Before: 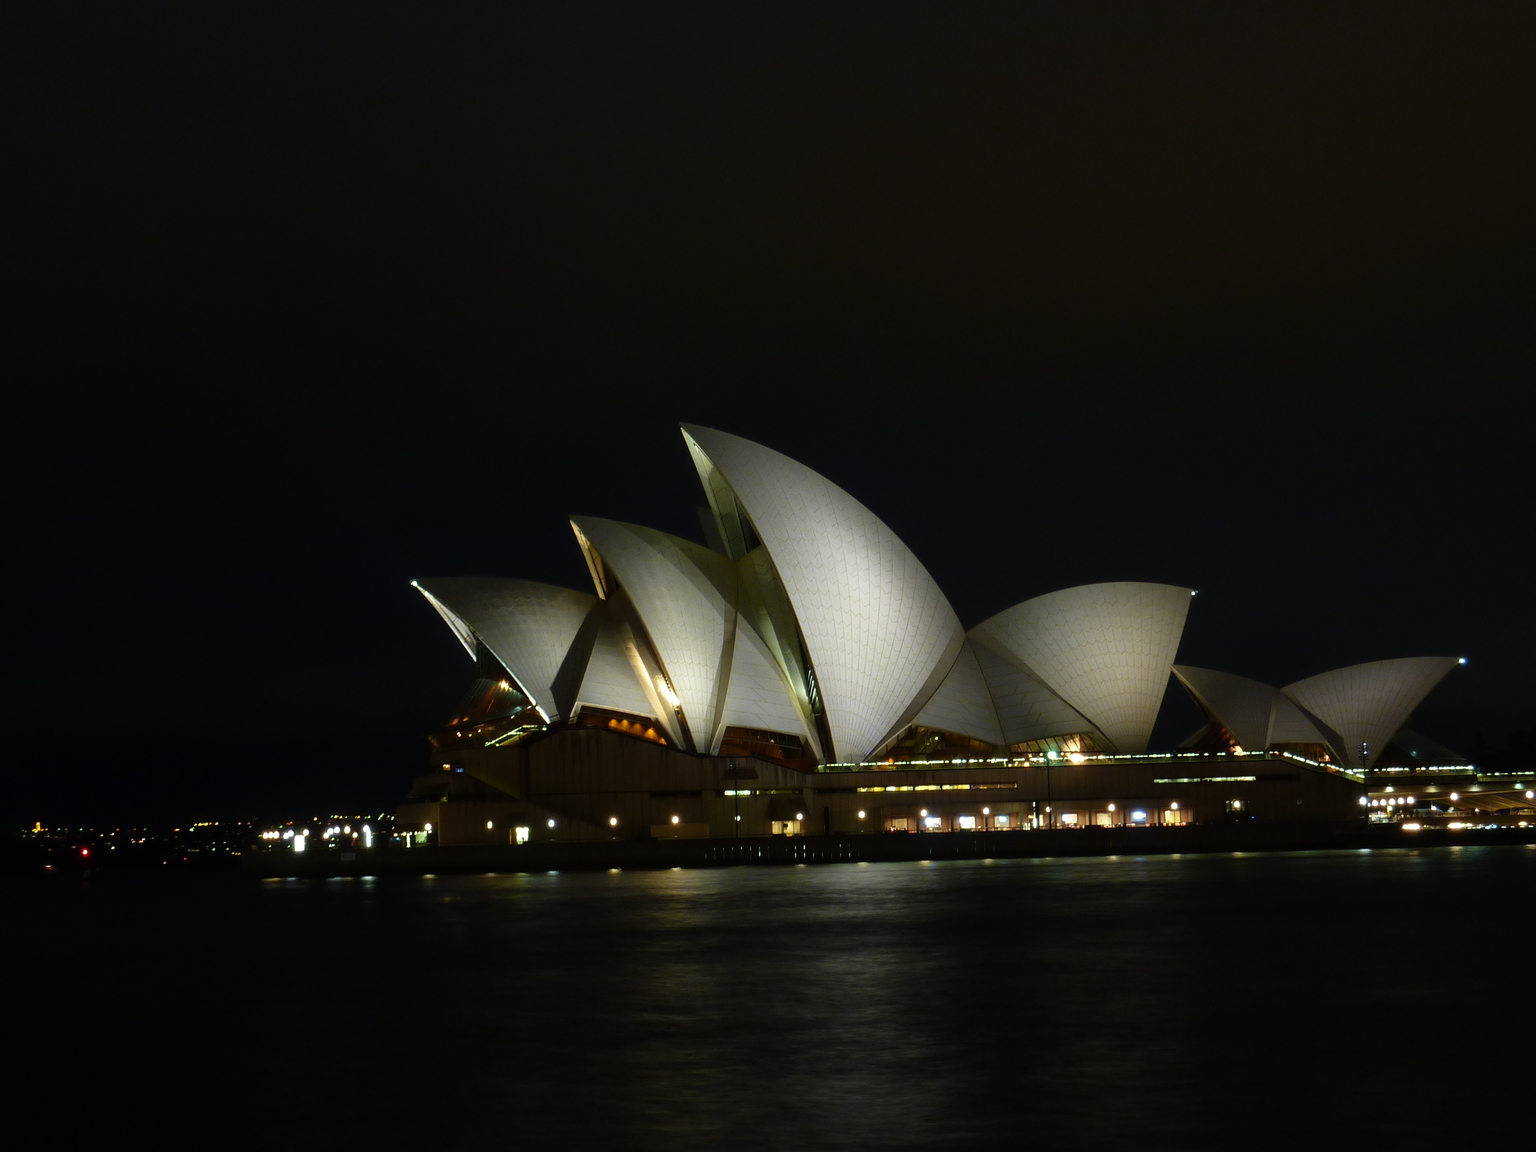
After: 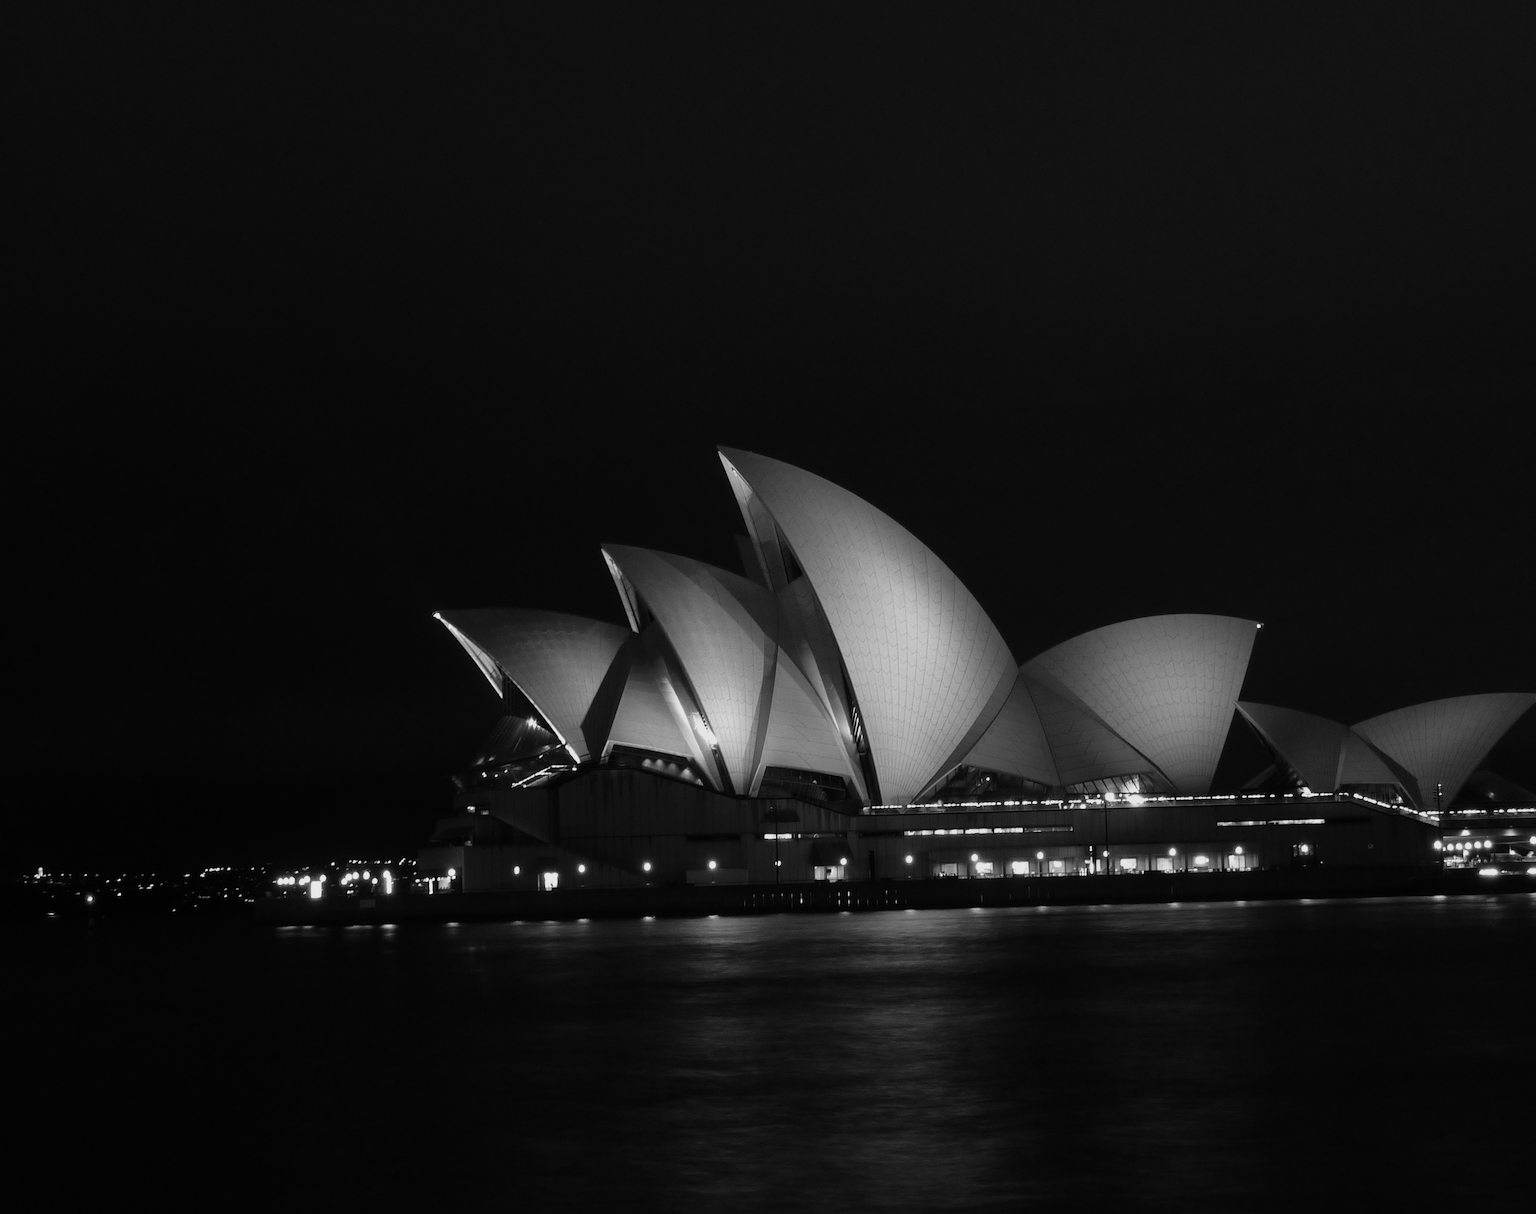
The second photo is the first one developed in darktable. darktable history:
crop and rotate: right 5.167%
color correction: highlights a* 3.22, highlights b* 1.93, saturation 1.19
color contrast: green-magenta contrast 0, blue-yellow contrast 0
shadows and highlights: radius 121.13, shadows 21.4, white point adjustment -9.72, highlights -14.39, soften with gaussian
